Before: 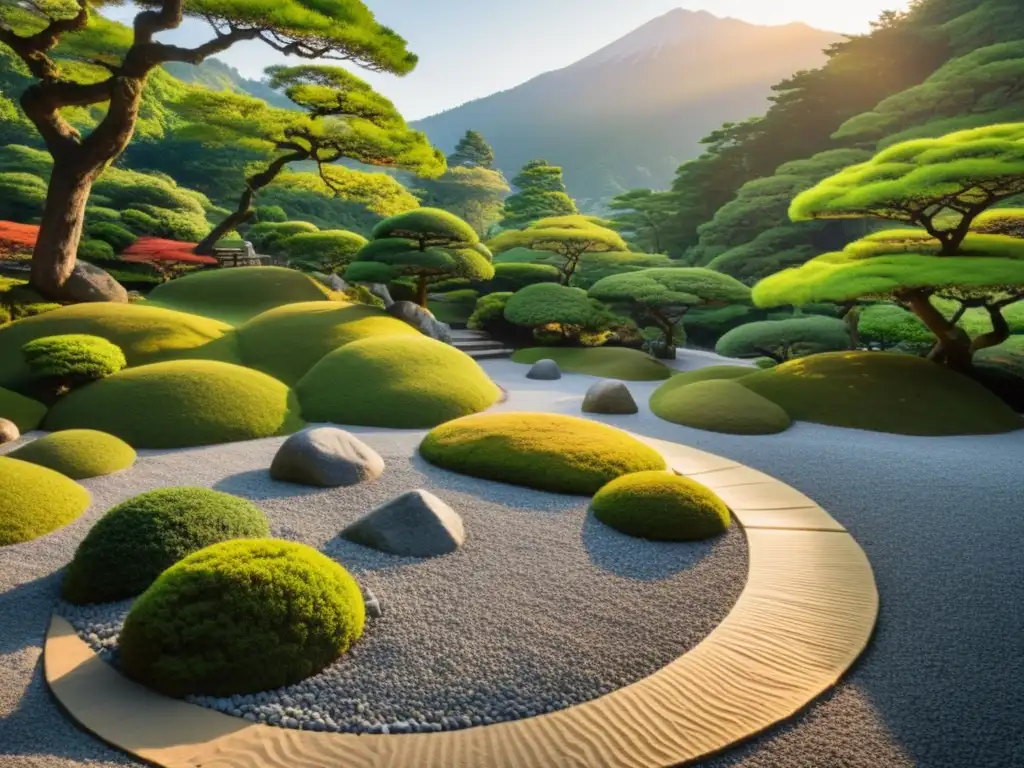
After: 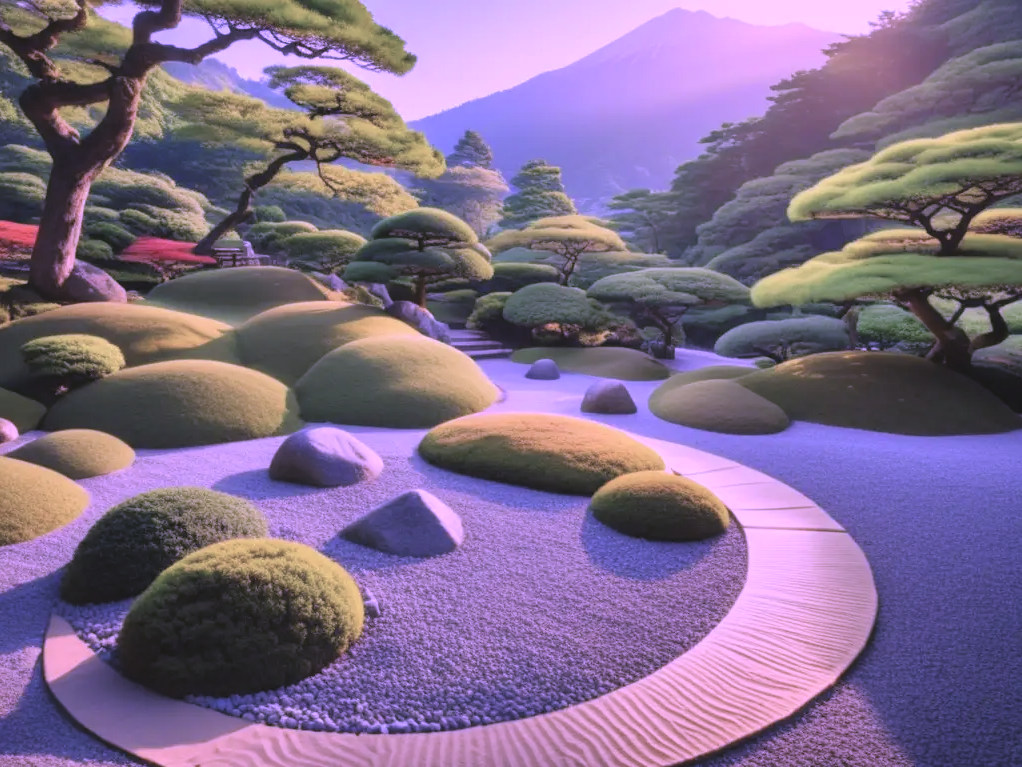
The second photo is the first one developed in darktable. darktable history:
color calibration: illuminant custom, x 0.379, y 0.481, temperature 4443.07 K
exposure: compensate highlight preservation false
white balance: emerald 1
bloom: size 9%, threshold 100%, strength 7%
rgb curve: curves: ch0 [(0, 0) (0.136, 0.078) (0.262, 0.245) (0.414, 0.42) (1, 1)], compensate middle gray true, preserve colors basic power
crop and rotate: left 0.126%
color balance: lift [1.01, 1, 1, 1], gamma [1.097, 1, 1, 1], gain [0.85, 1, 1, 1]
tone equalizer: on, module defaults
